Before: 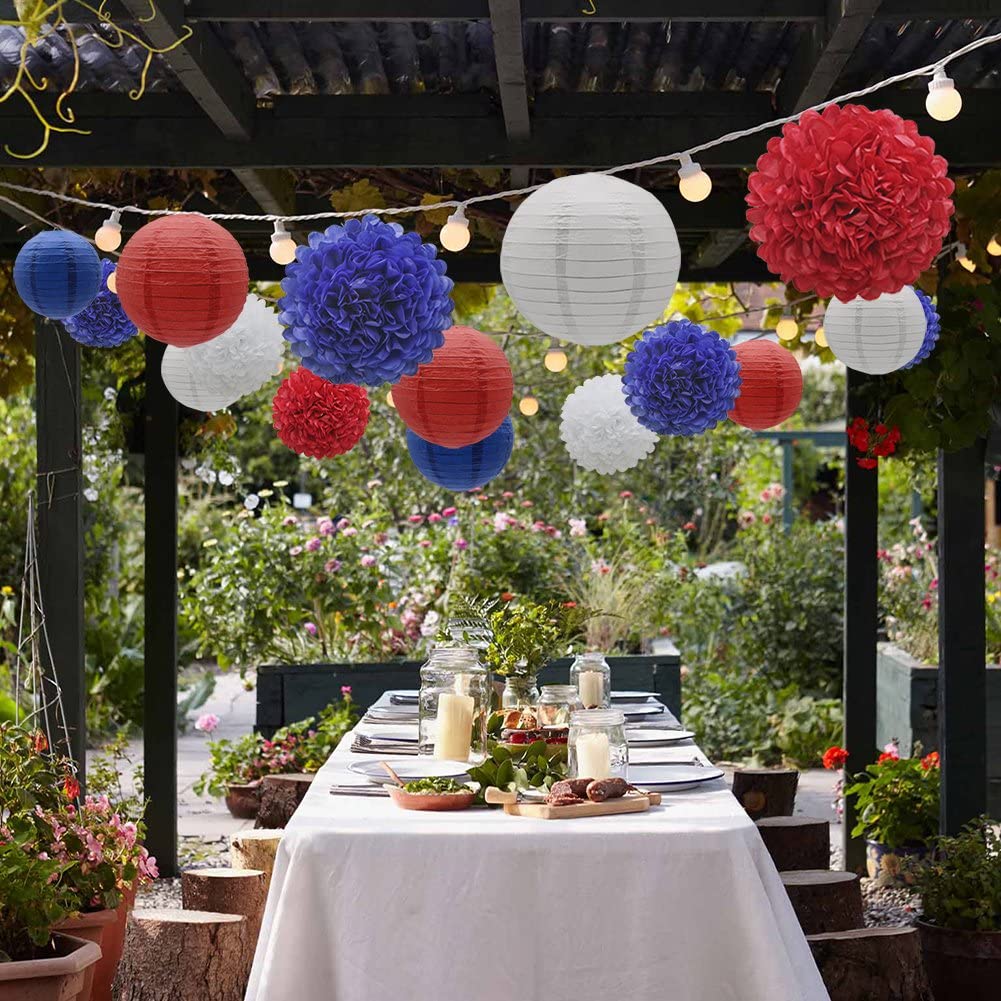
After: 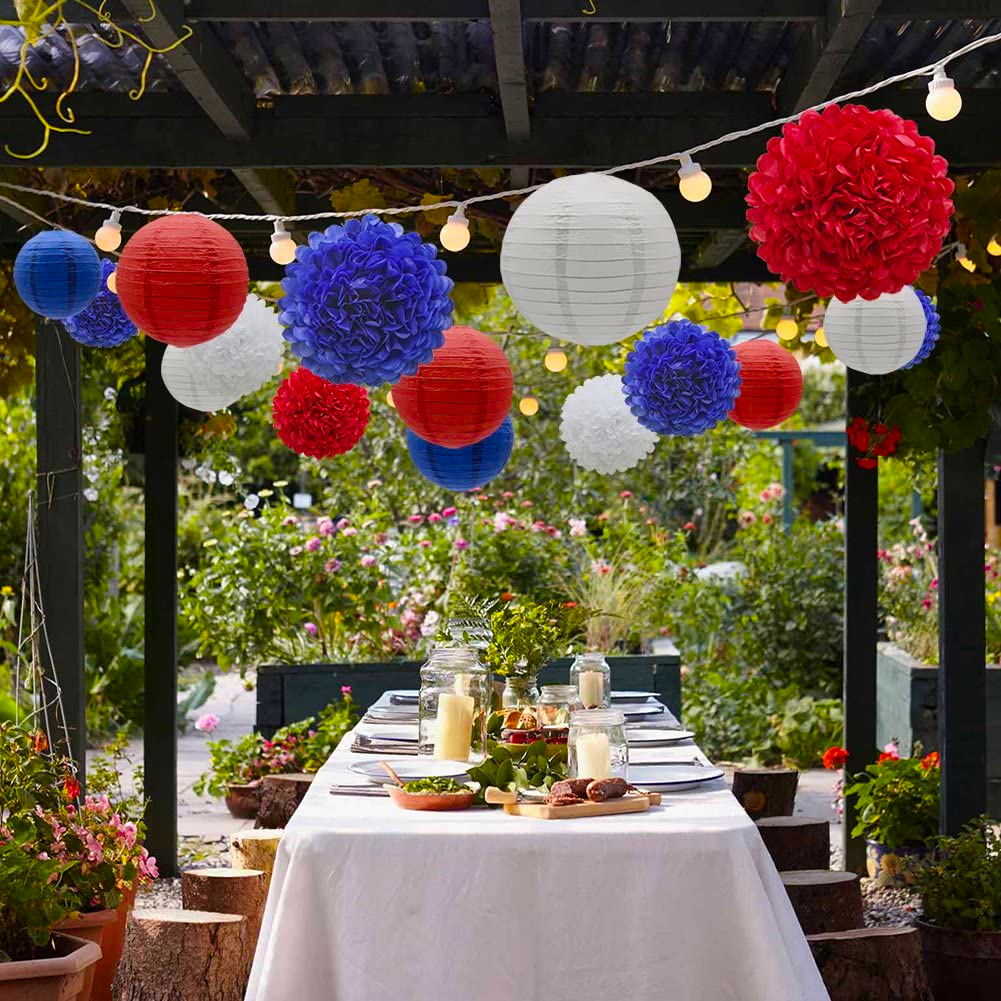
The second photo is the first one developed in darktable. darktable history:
color balance rgb: linear chroma grading › global chroma 1.832%, linear chroma grading › mid-tones -0.611%, perceptual saturation grading › global saturation 29.654%, global vibrance 20%
